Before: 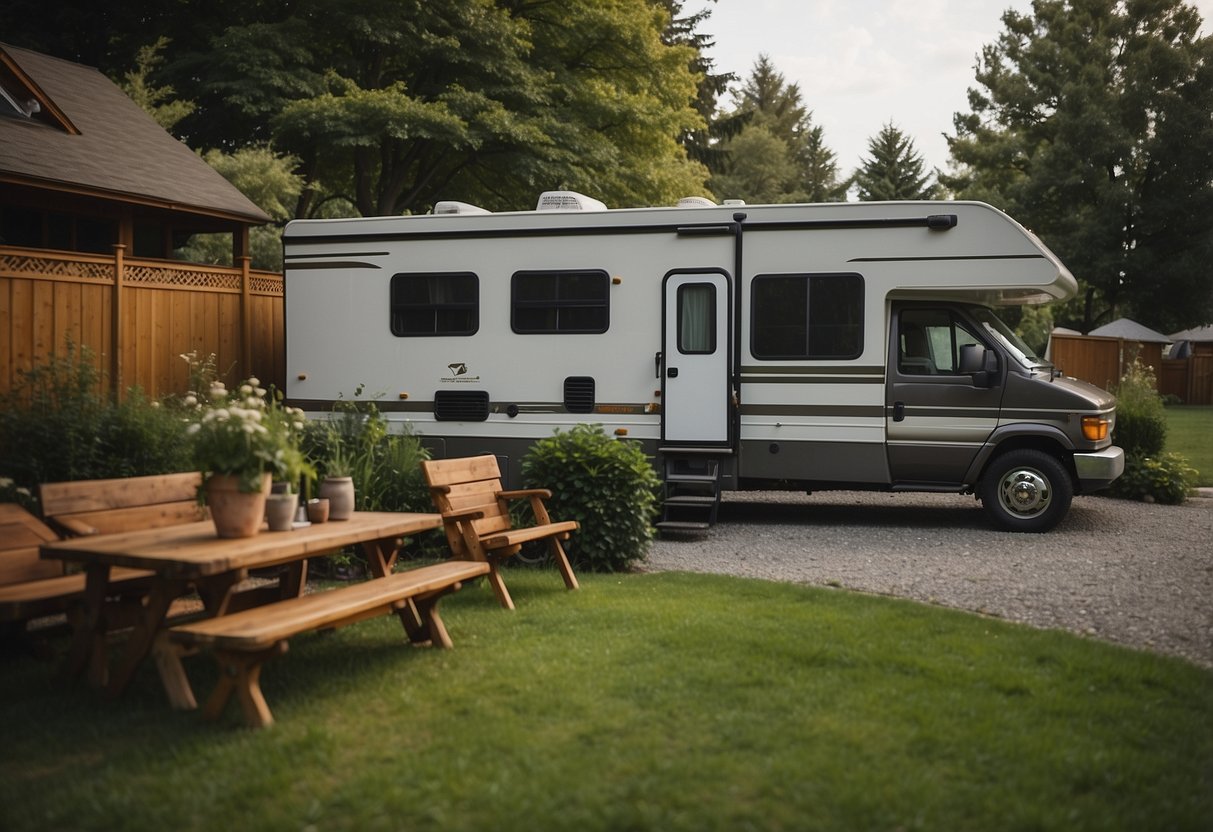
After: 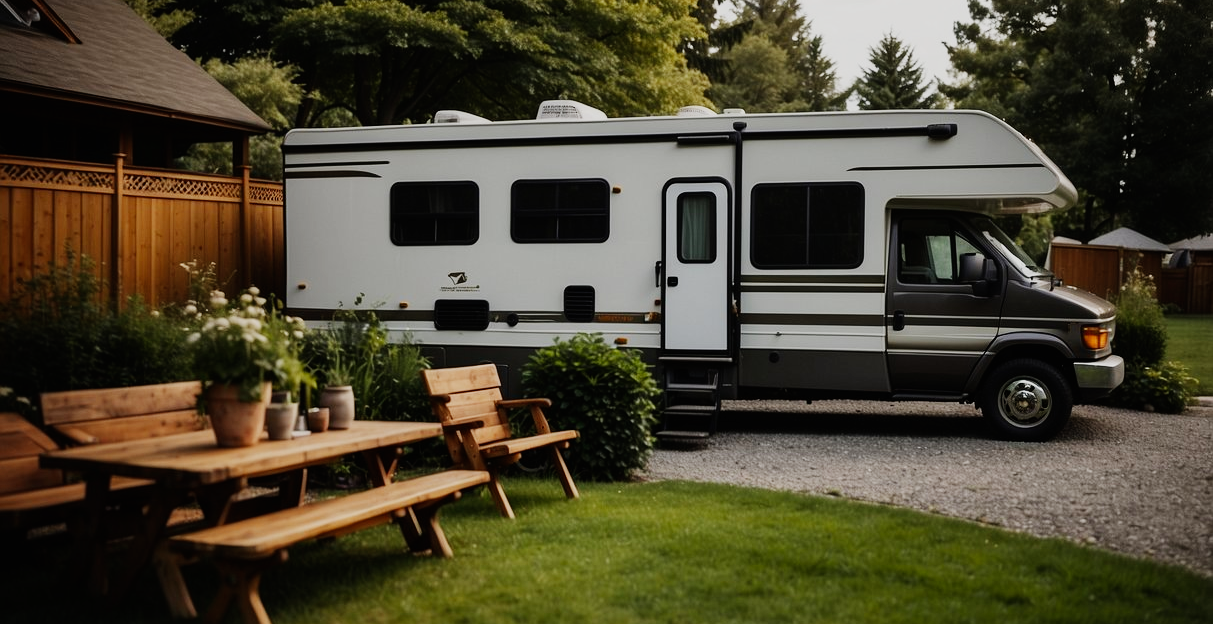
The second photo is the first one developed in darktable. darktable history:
sigmoid: contrast 1.7, skew -0.2, preserve hue 0%, red attenuation 0.1, red rotation 0.035, green attenuation 0.1, green rotation -0.017, blue attenuation 0.15, blue rotation -0.052, base primaries Rec2020
crop: top 11.038%, bottom 13.962%
